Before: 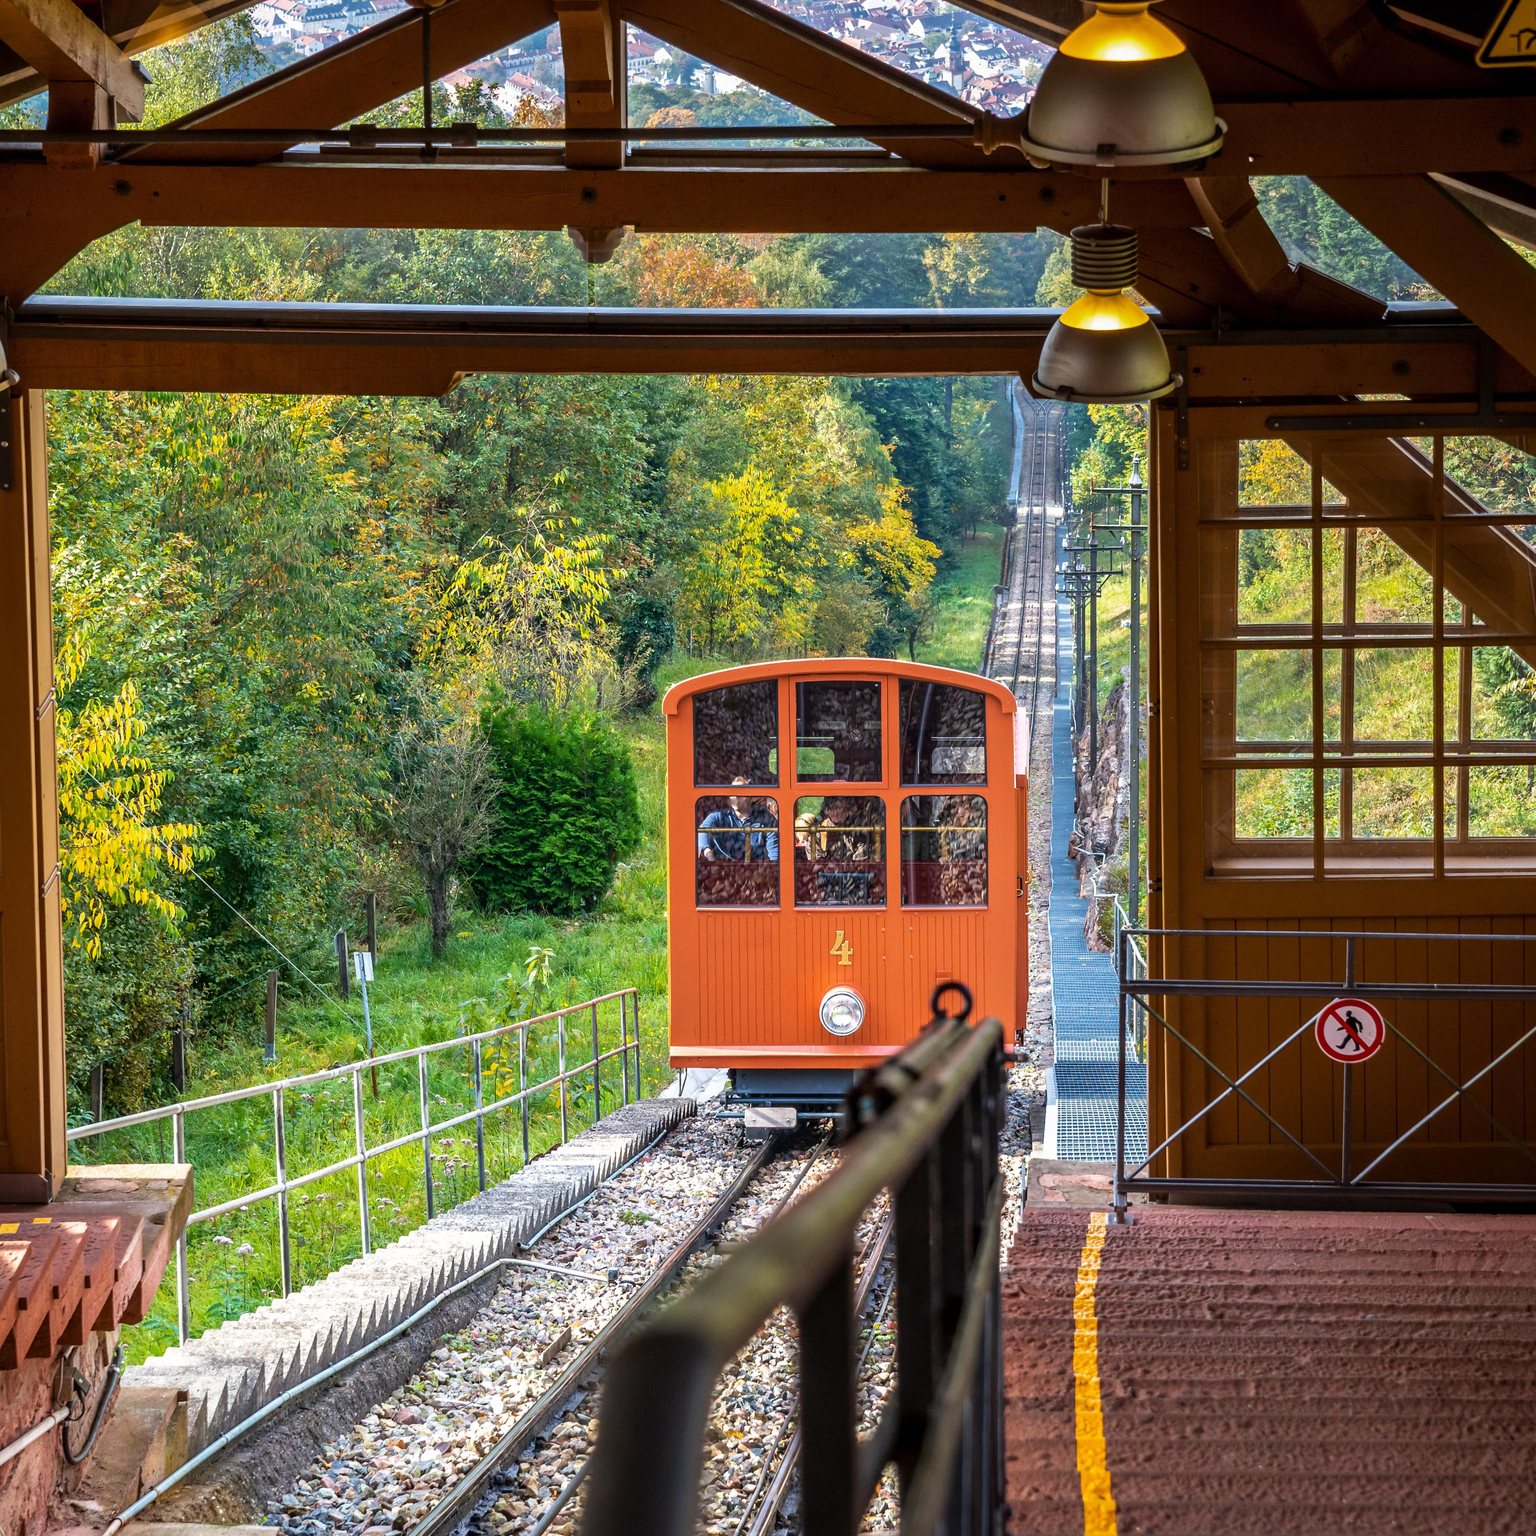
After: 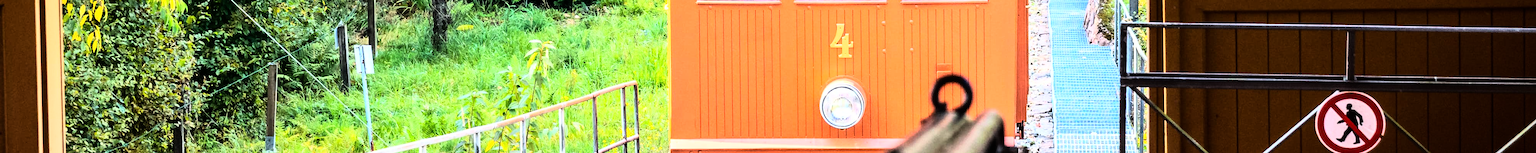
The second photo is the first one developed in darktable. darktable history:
rgb curve: curves: ch0 [(0, 0) (0.21, 0.15) (0.24, 0.21) (0.5, 0.75) (0.75, 0.96) (0.89, 0.99) (1, 1)]; ch1 [(0, 0.02) (0.21, 0.13) (0.25, 0.2) (0.5, 0.67) (0.75, 0.9) (0.89, 0.97) (1, 1)]; ch2 [(0, 0.02) (0.21, 0.13) (0.25, 0.2) (0.5, 0.67) (0.75, 0.9) (0.89, 0.97) (1, 1)], compensate middle gray true
crop and rotate: top 59.084%, bottom 30.916%
